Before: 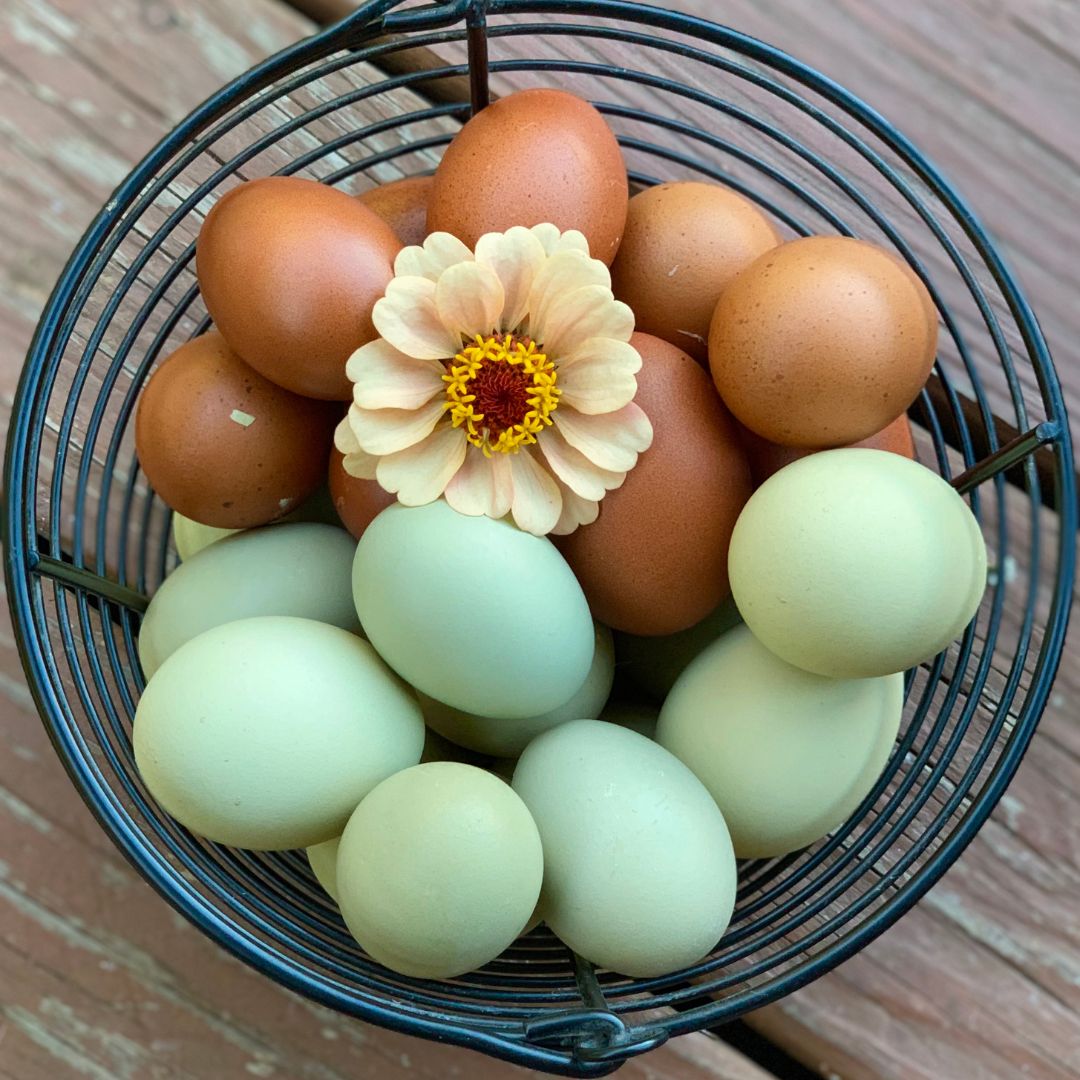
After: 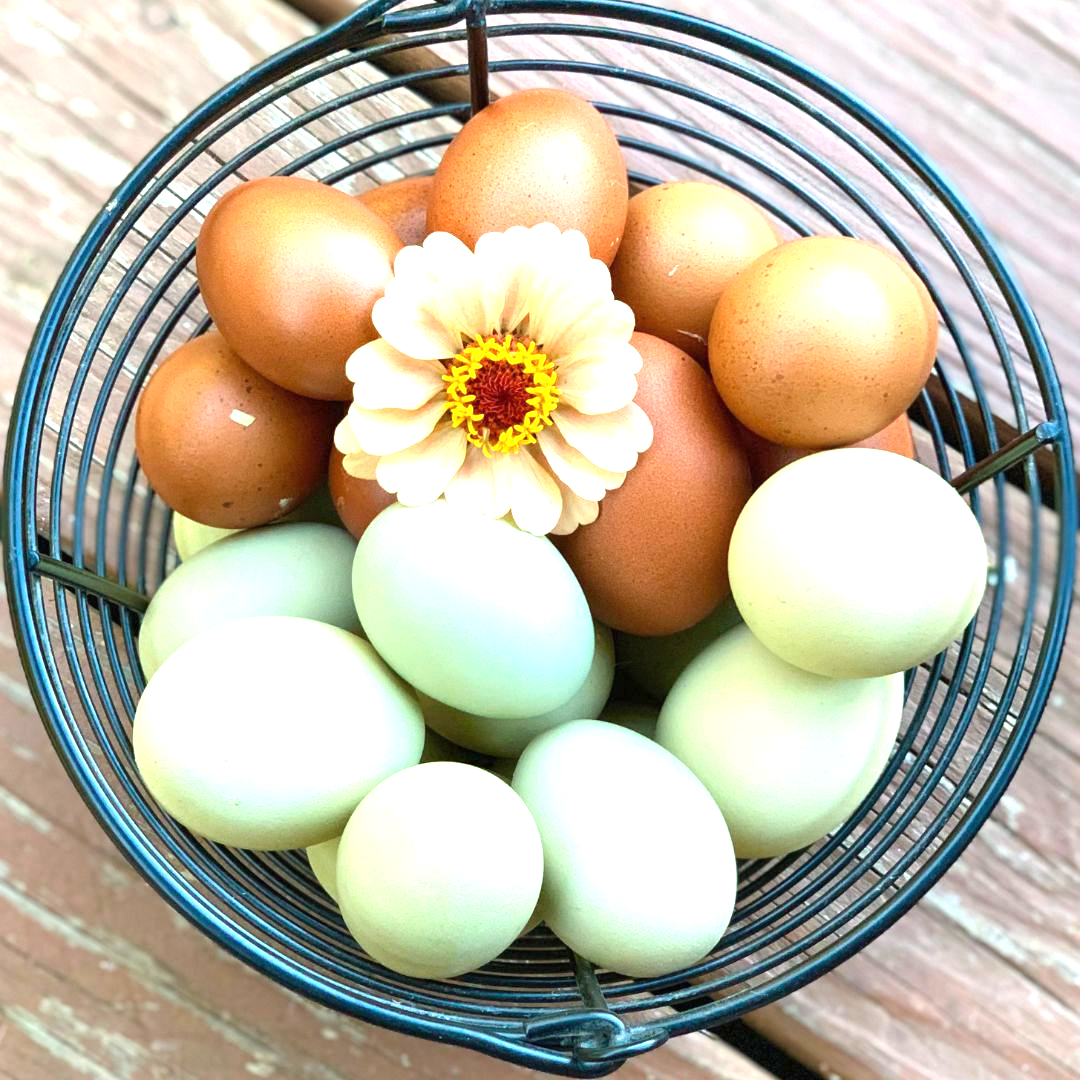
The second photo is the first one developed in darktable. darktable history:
exposure: black level correction 0, exposure 1.35 EV, compensate exposure bias true, compensate highlight preservation false
